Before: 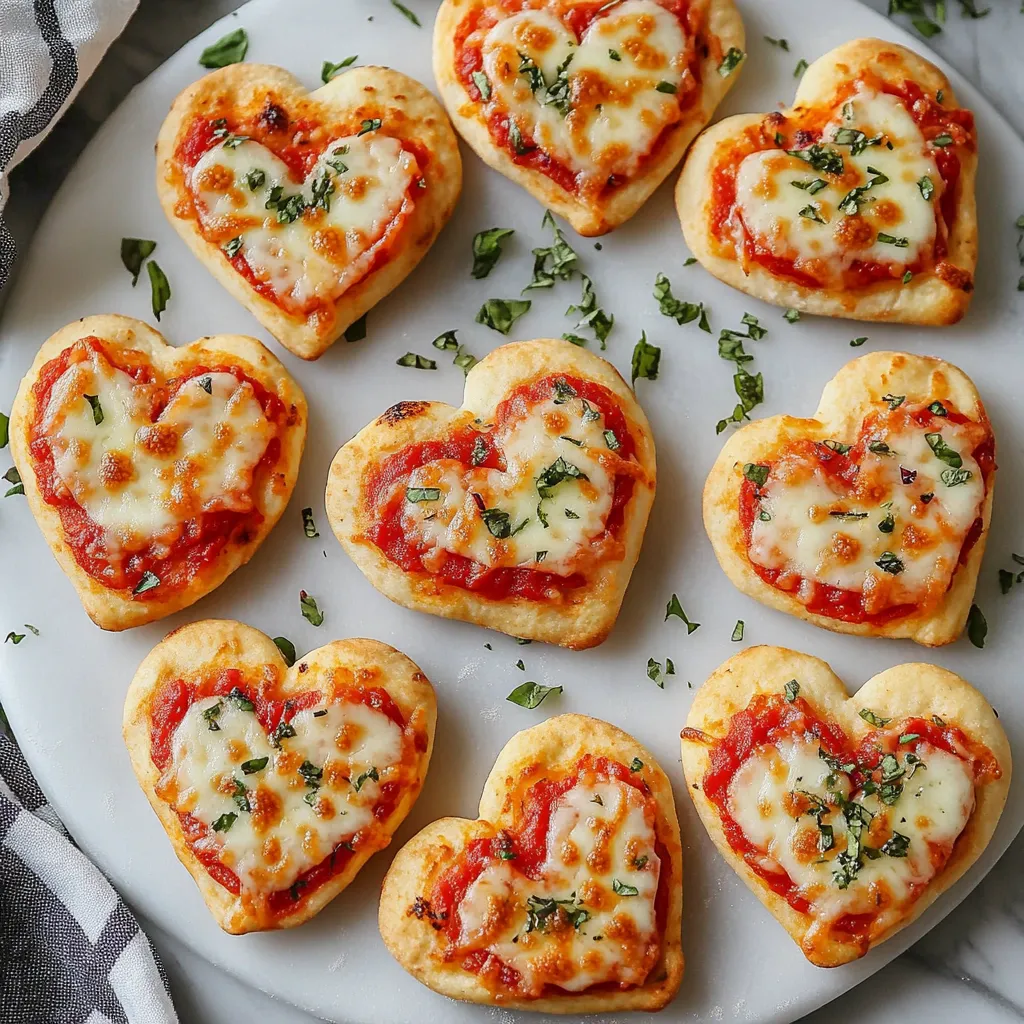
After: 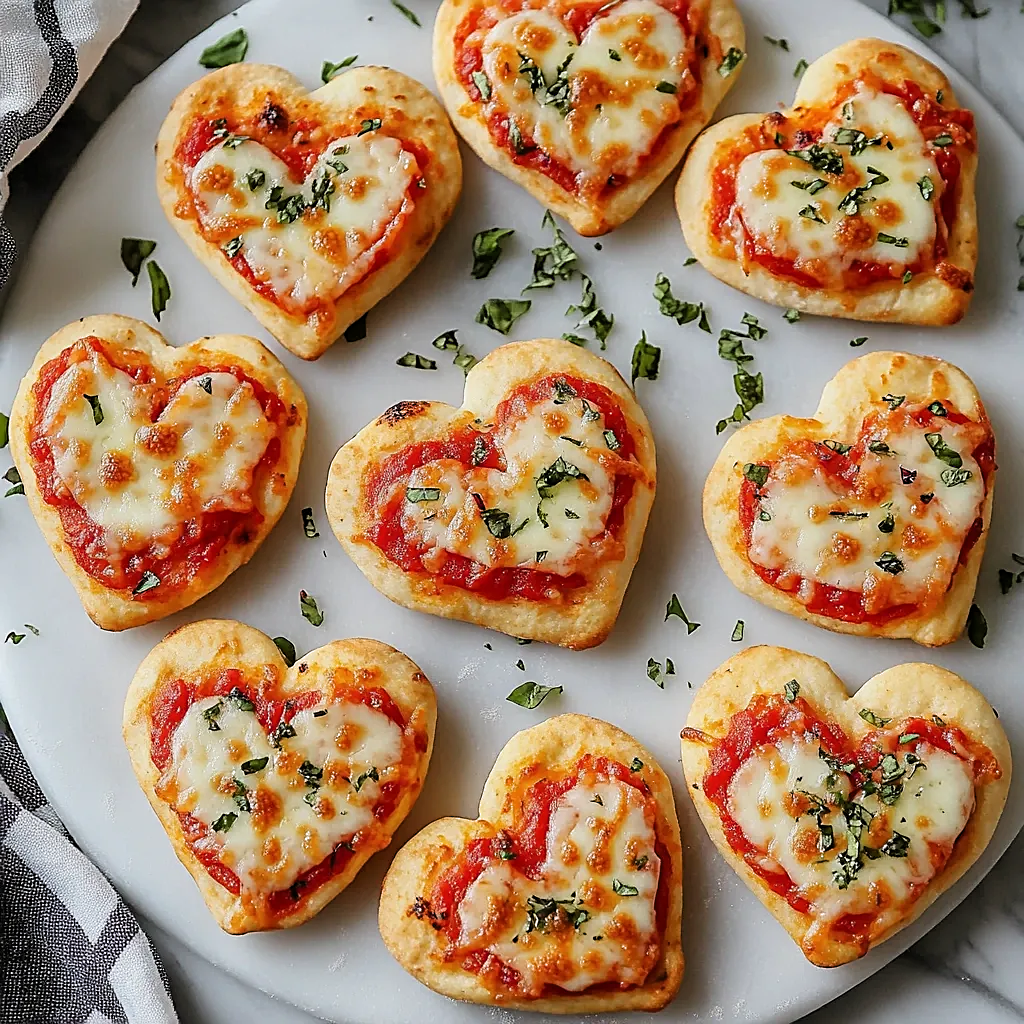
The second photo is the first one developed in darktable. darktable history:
sharpen: on, module defaults
filmic rgb: middle gray luminance 18.34%, black relative exposure -11.44 EV, white relative exposure 2.58 EV, target black luminance 0%, hardness 8.44, latitude 98.81%, contrast 1.082, shadows ↔ highlights balance 0.271%, color science v6 (2022)
